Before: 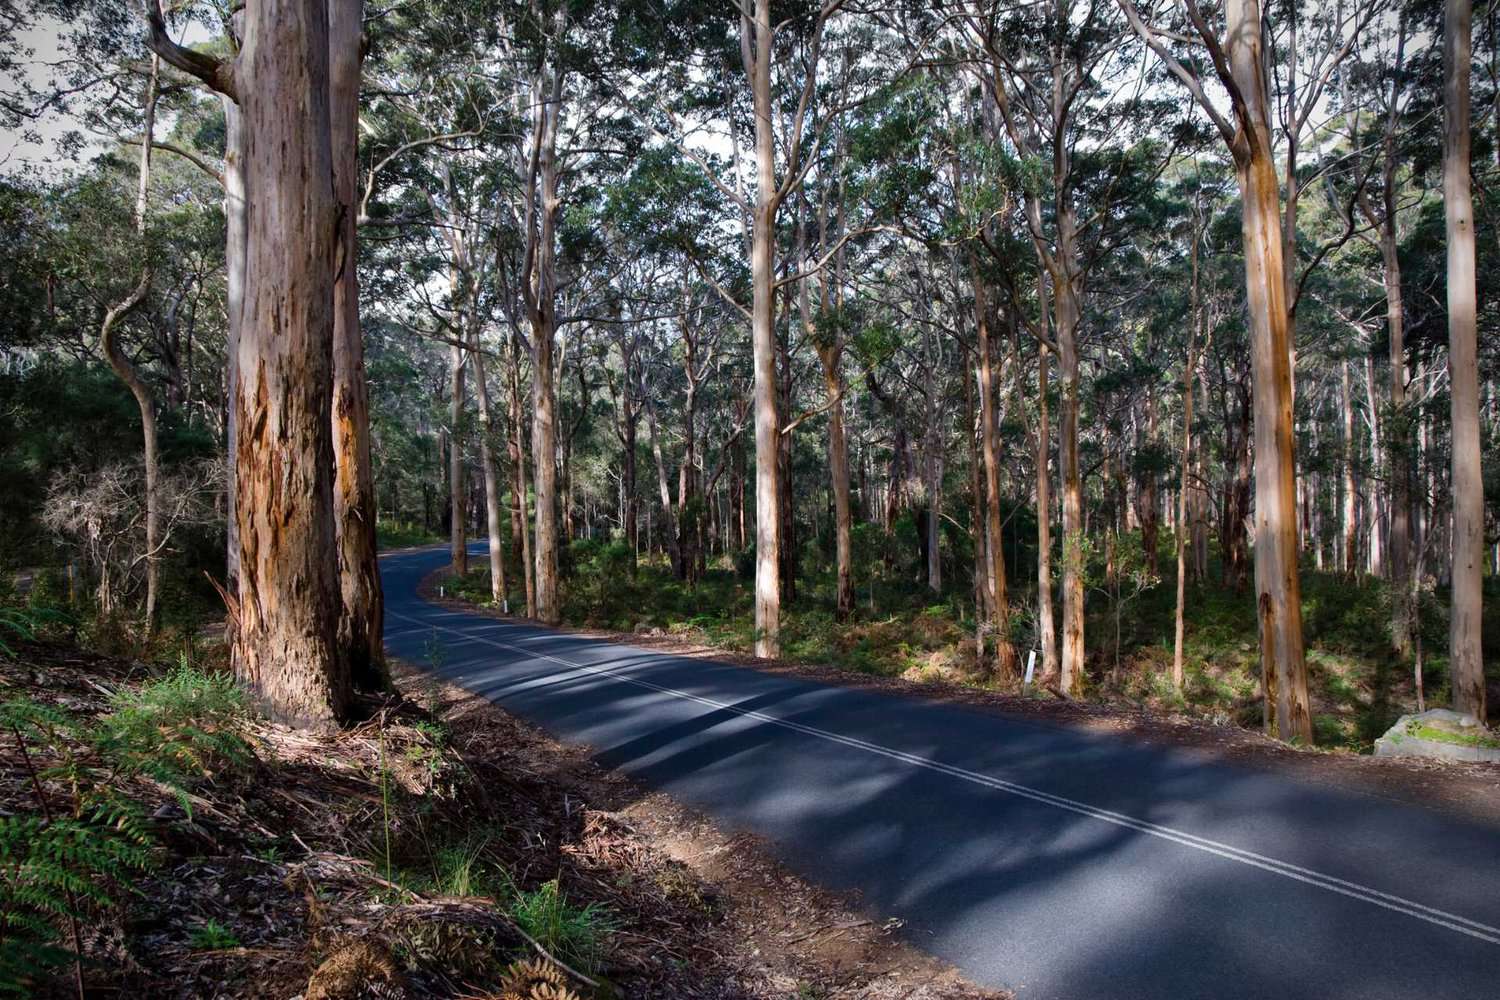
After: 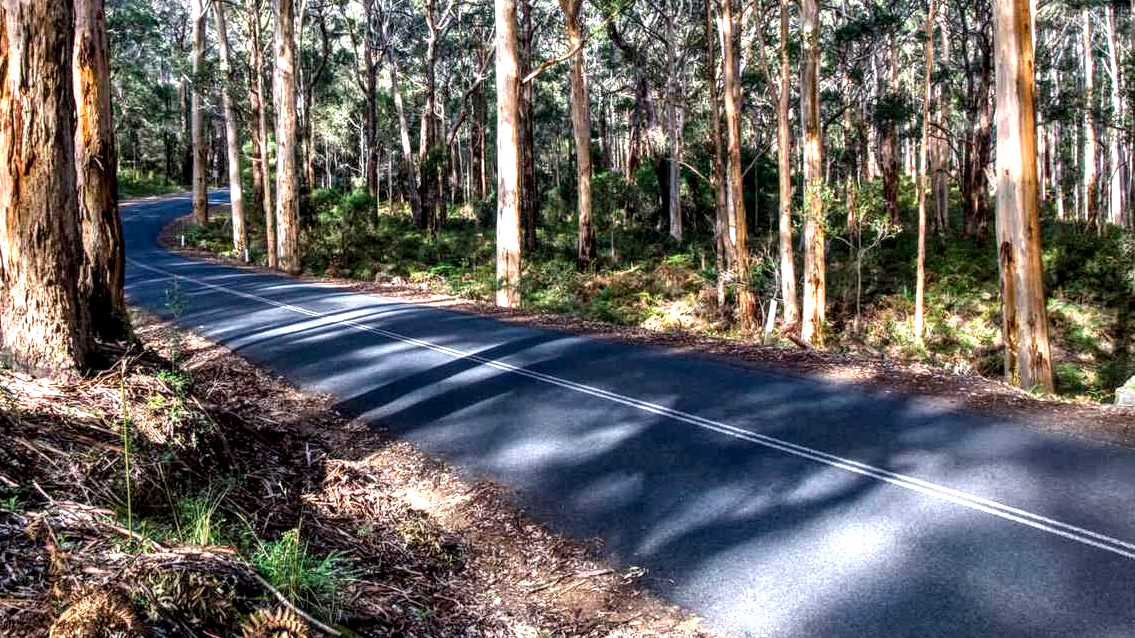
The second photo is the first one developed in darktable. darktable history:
tone equalizer: on, module defaults
crop and rotate: left 17.299%, top 35.115%, right 7.015%, bottom 1.024%
exposure: exposure 1.137 EV, compensate highlight preservation false
local contrast: highlights 12%, shadows 38%, detail 183%, midtone range 0.471
